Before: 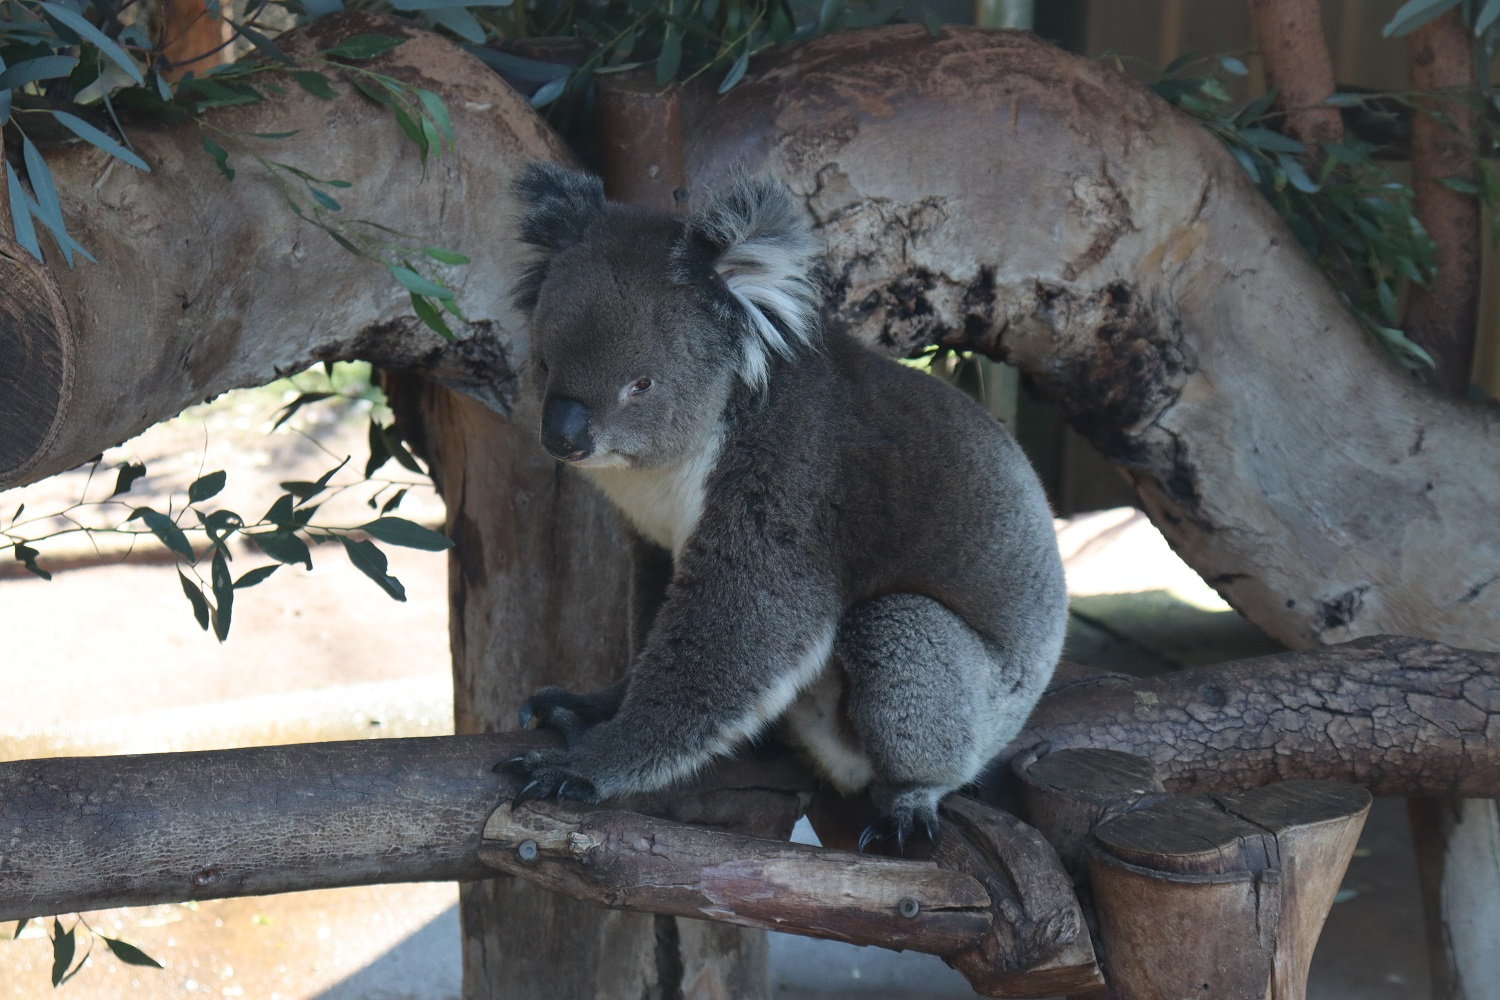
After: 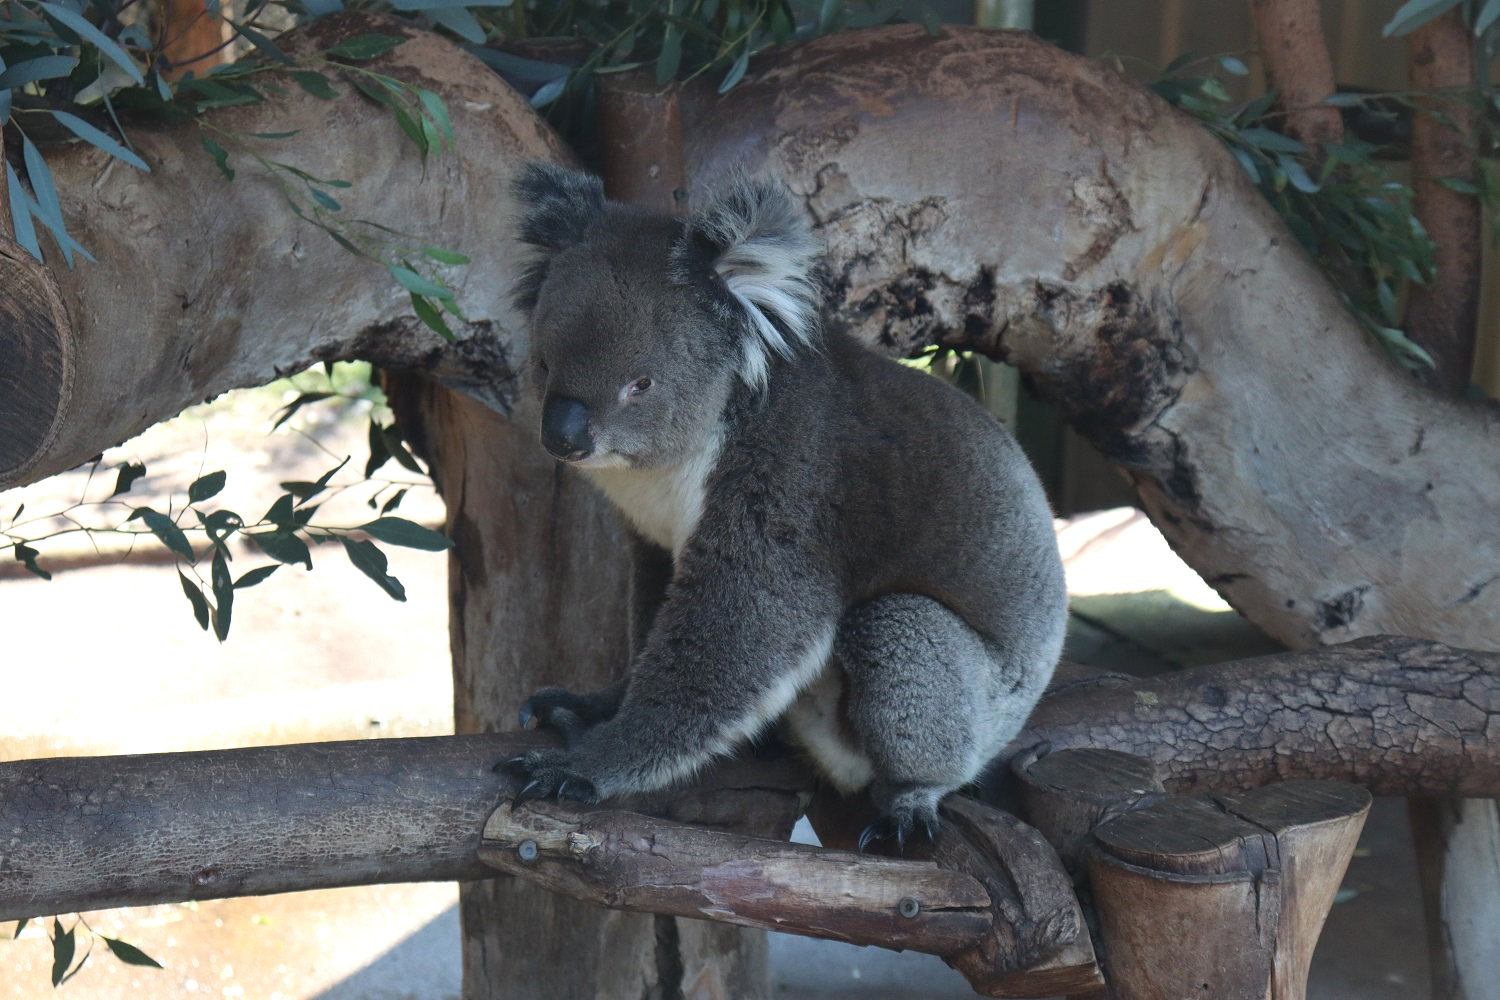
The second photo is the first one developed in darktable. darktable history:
exposure: exposure 0.131 EV, compensate highlight preservation false
white balance: emerald 1
